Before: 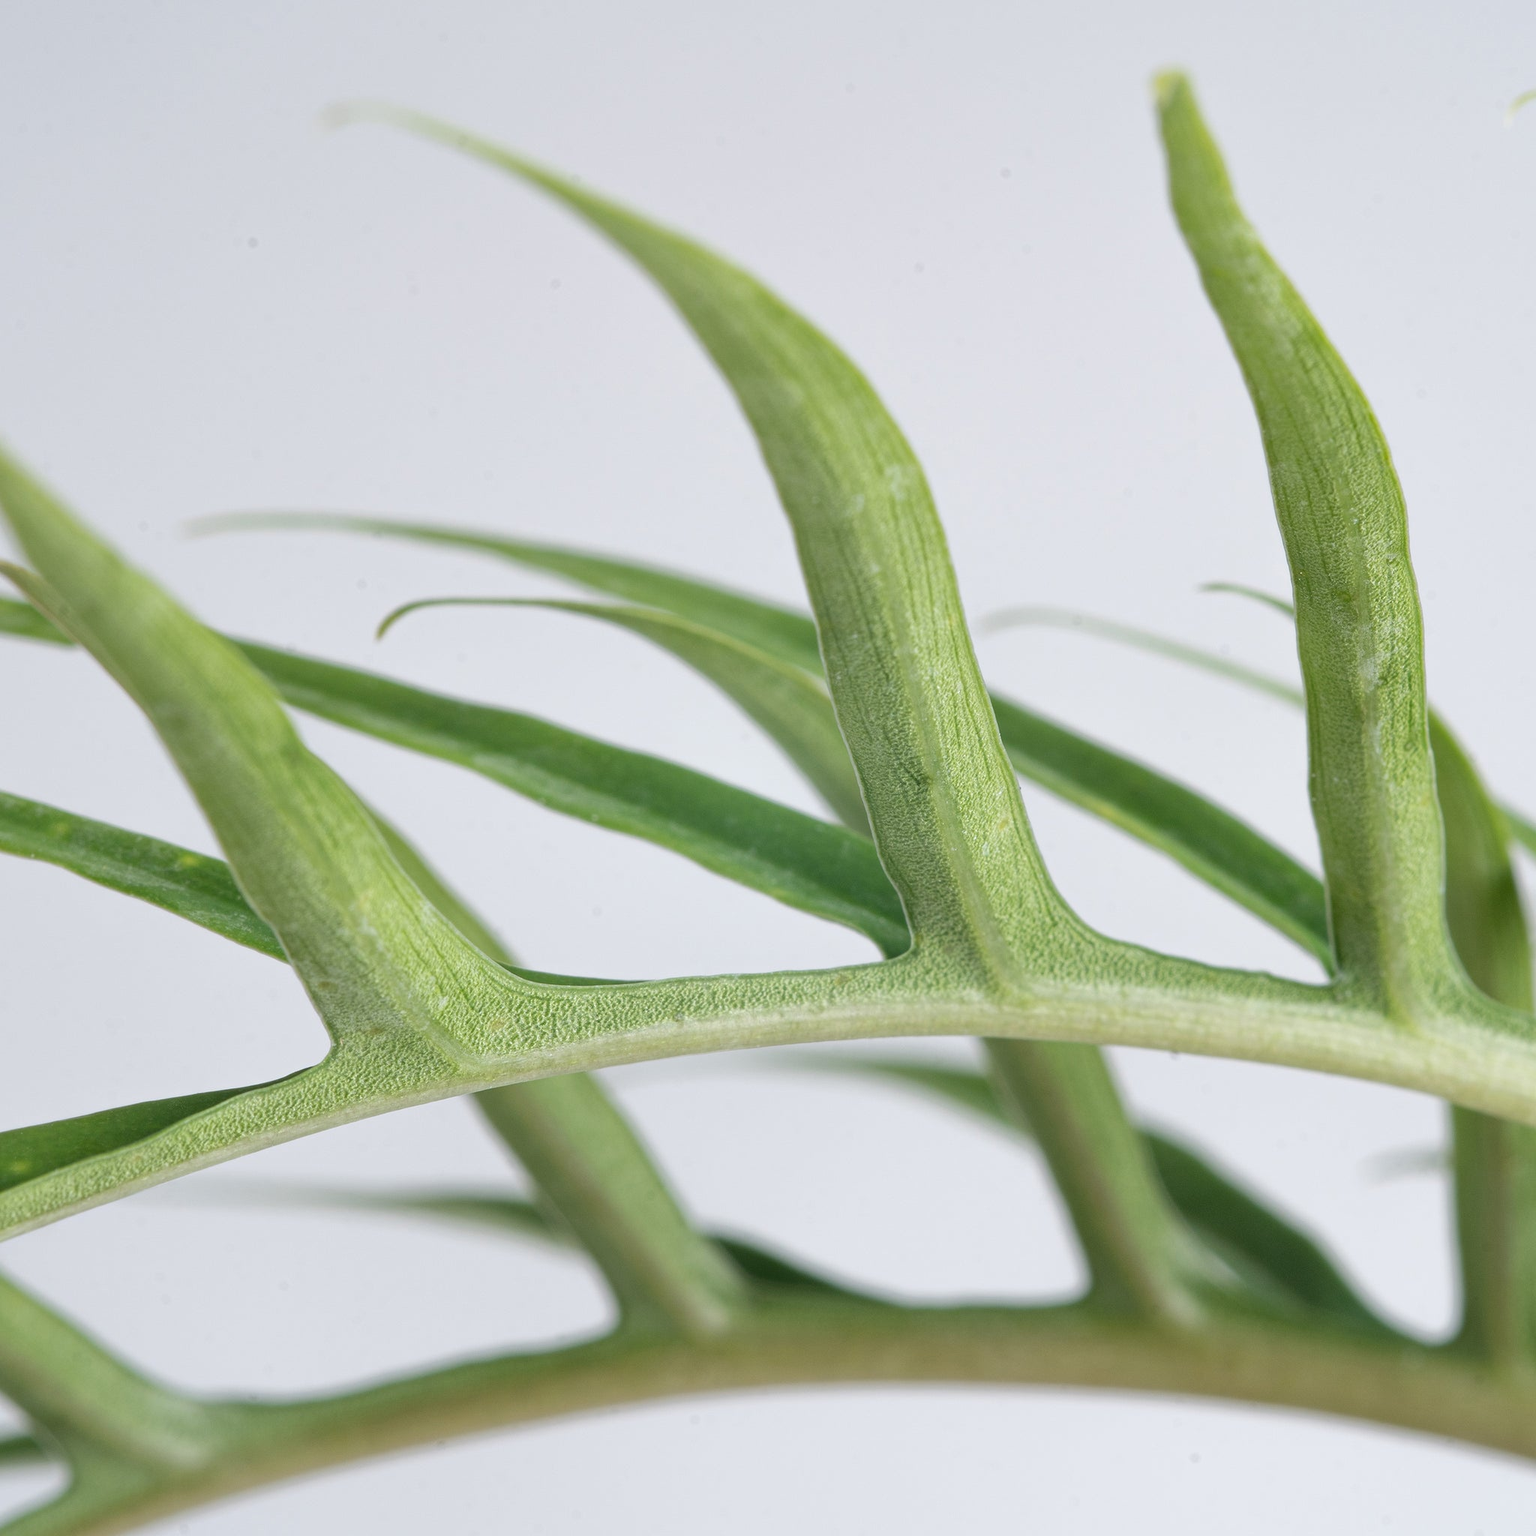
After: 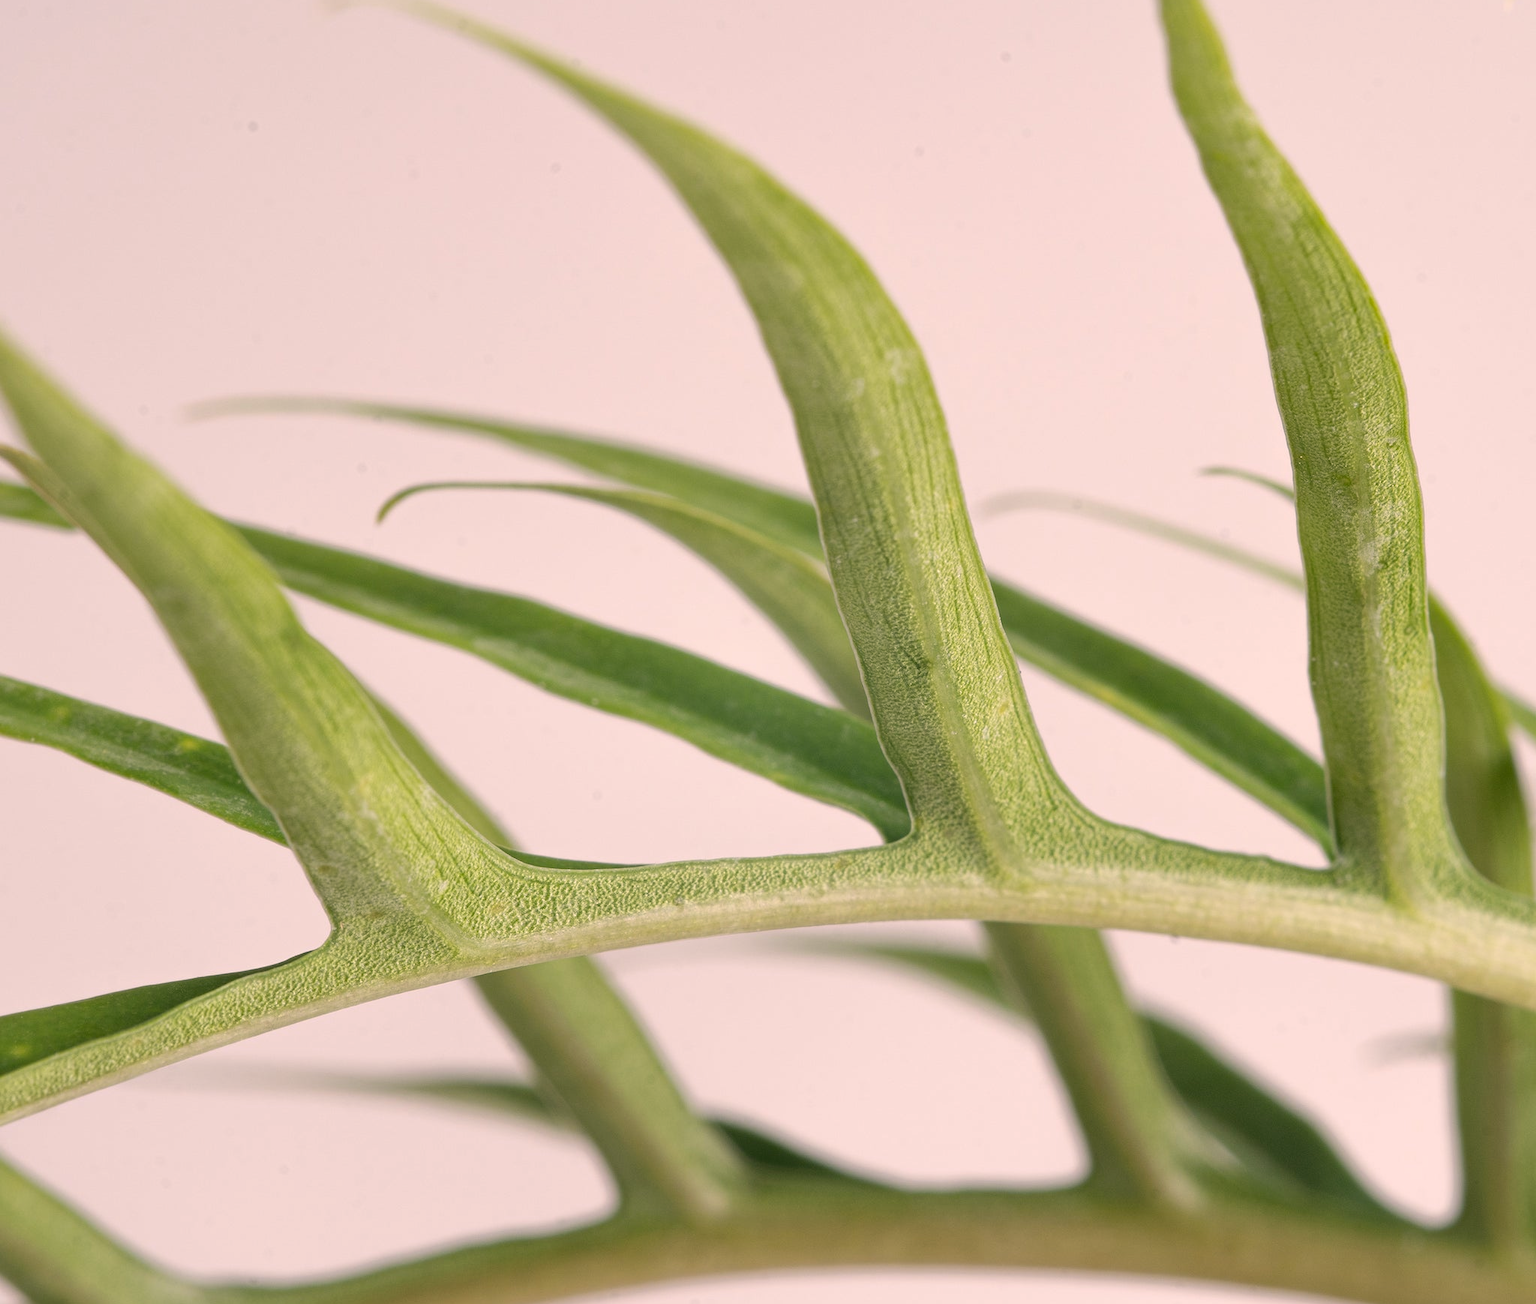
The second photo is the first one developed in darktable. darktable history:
crop: top 7.579%, bottom 7.475%
color correction: highlights a* 11.58, highlights b* 11.43
